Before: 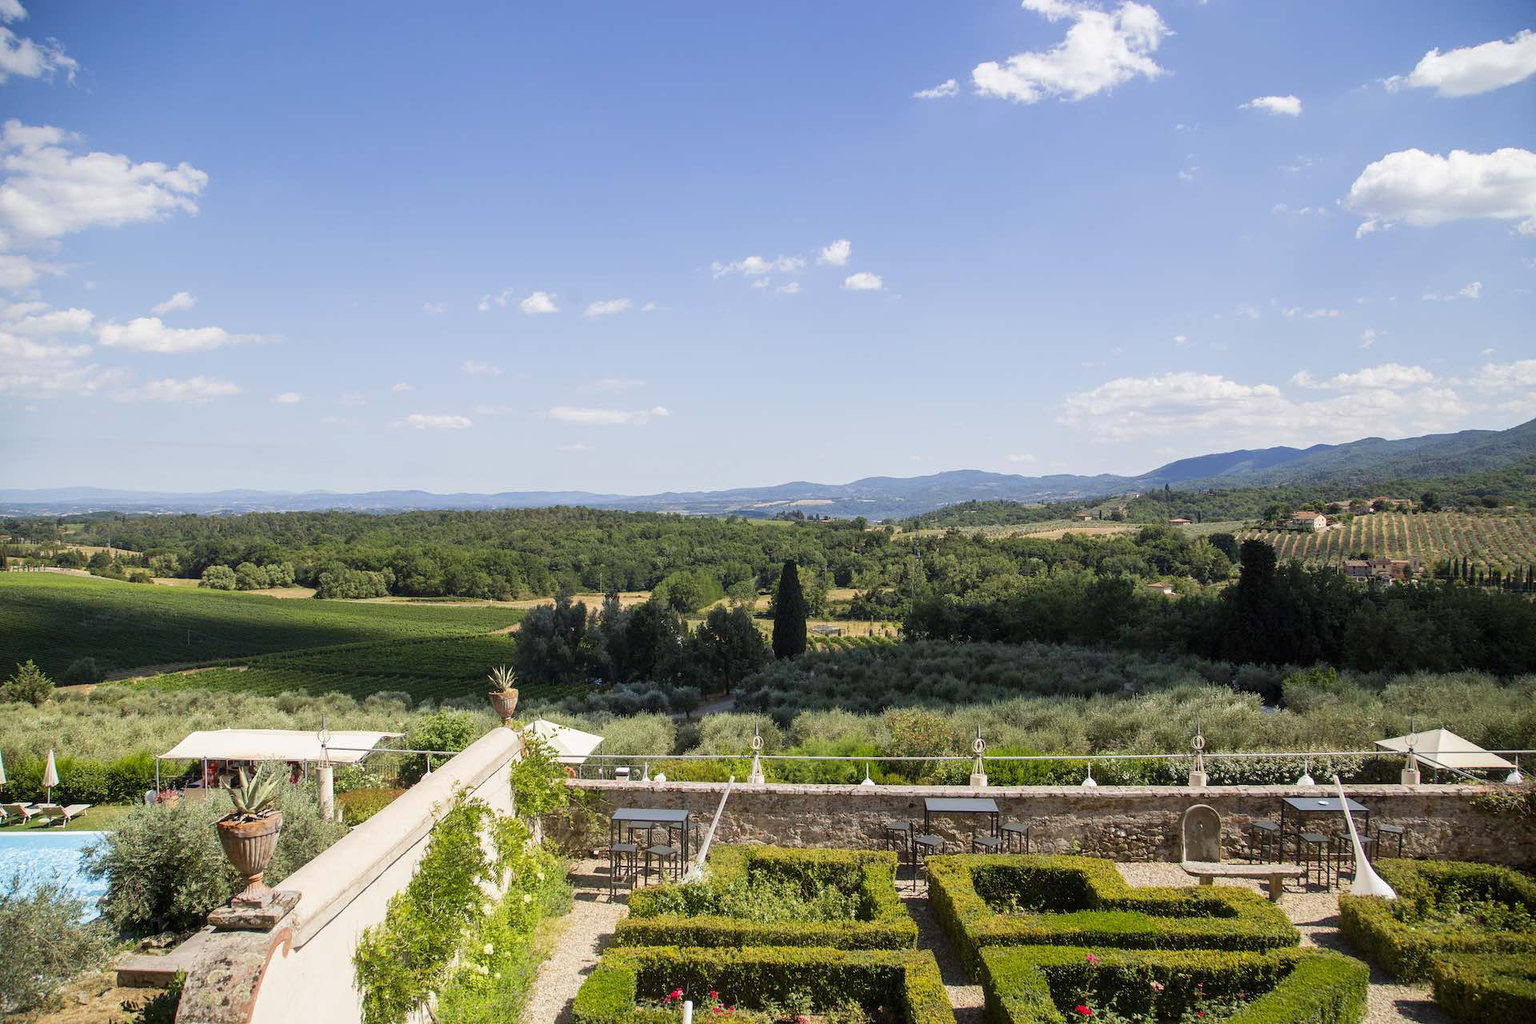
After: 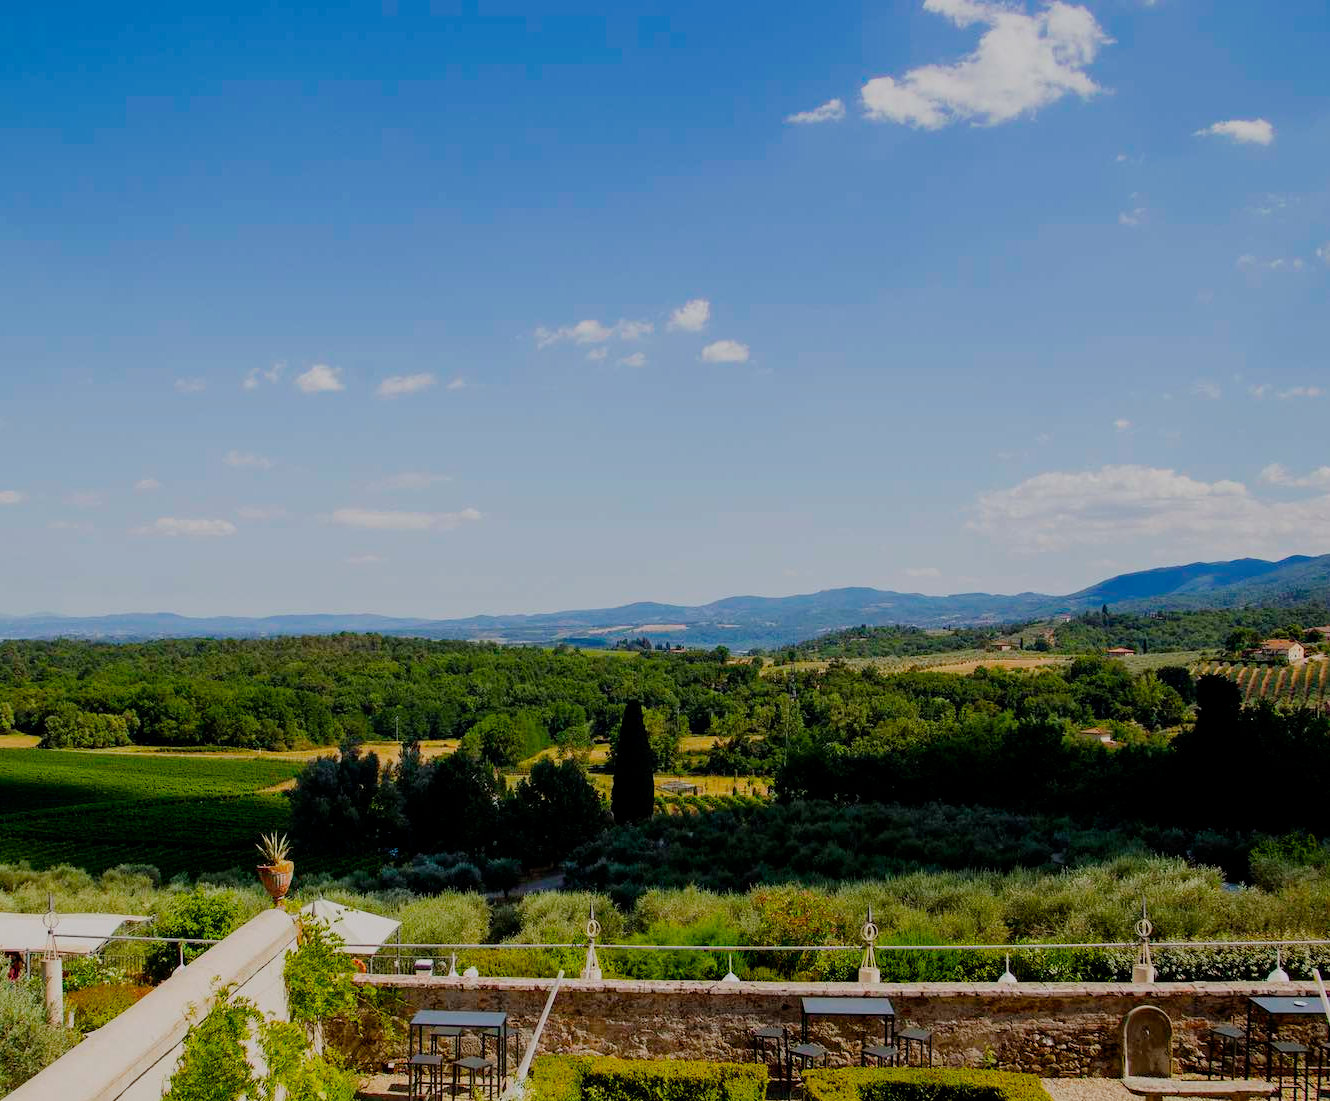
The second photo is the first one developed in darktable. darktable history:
crop: left 18.479%, right 12.2%, bottom 13.971%
filmic rgb: middle gray luminance 29%, black relative exposure -10.3 EV, white relative exposure 5.5 EV, threshold 6 EV, target black luminance 0%, hardness 3.95, latitude 2.04%, contrast 1.132, highlights saturation mix 5%, shadows ↔ highlights balance 15.11%, add noise in highlights 0, preserve chrominance no, color science v3 (2019), use custom middle-gray values true, iterations of high-quality reconstruction 0, contrast in highlights soft, enable highlight reconstruction true
color balance rgb: linear chroma grading › global chroma 15%, perceptual saturation grading › global saturation 30%
